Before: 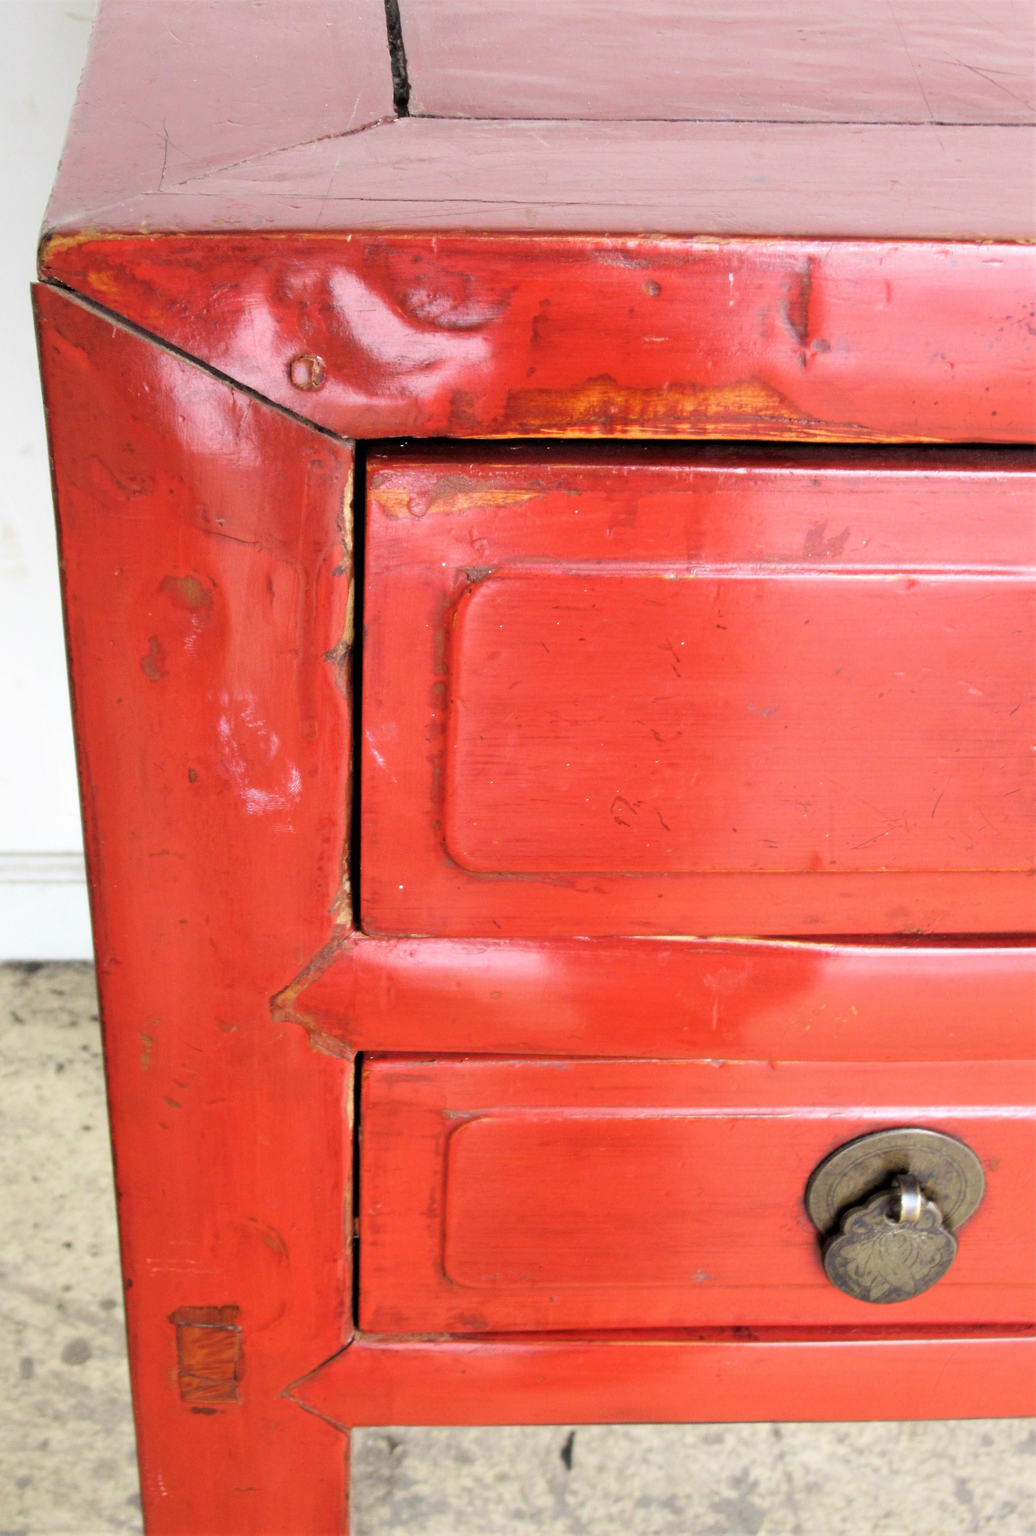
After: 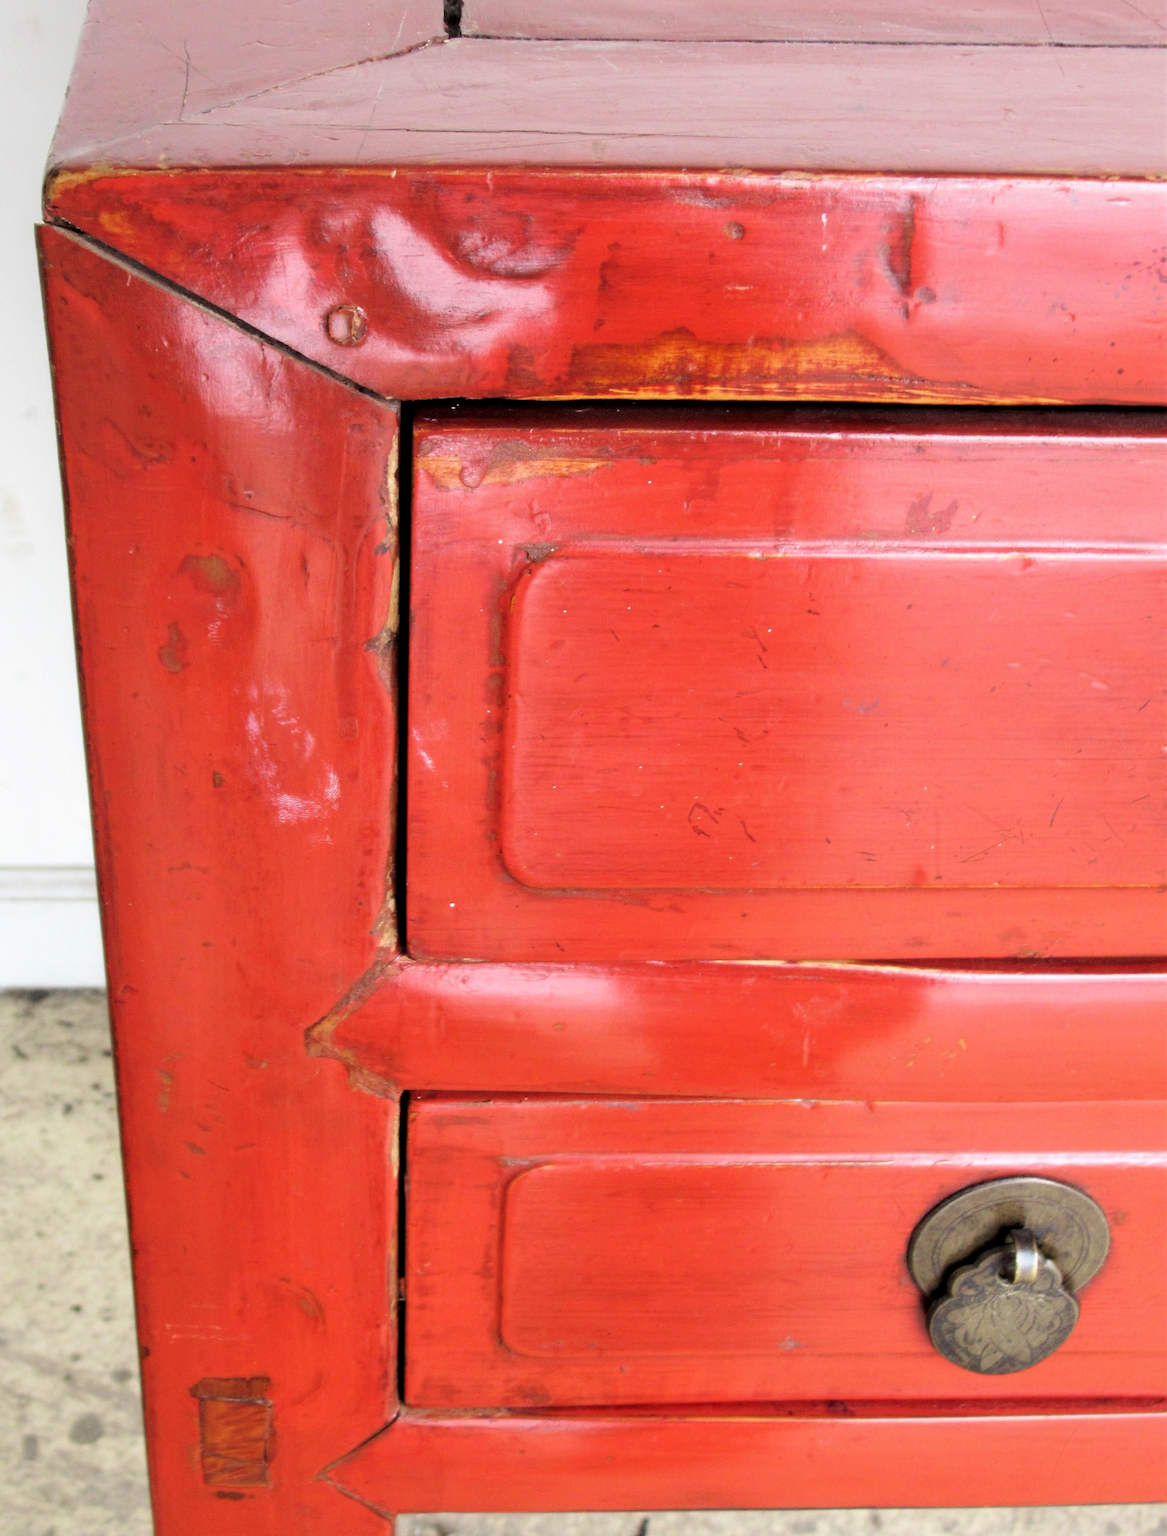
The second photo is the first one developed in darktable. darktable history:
exposure: compensate highlight preservation false
local contrast: highlights 61%, shadows 103%, detail 106%, midtone range 0.531
crop and rotate: top 5.476%, bottom 5.773%
